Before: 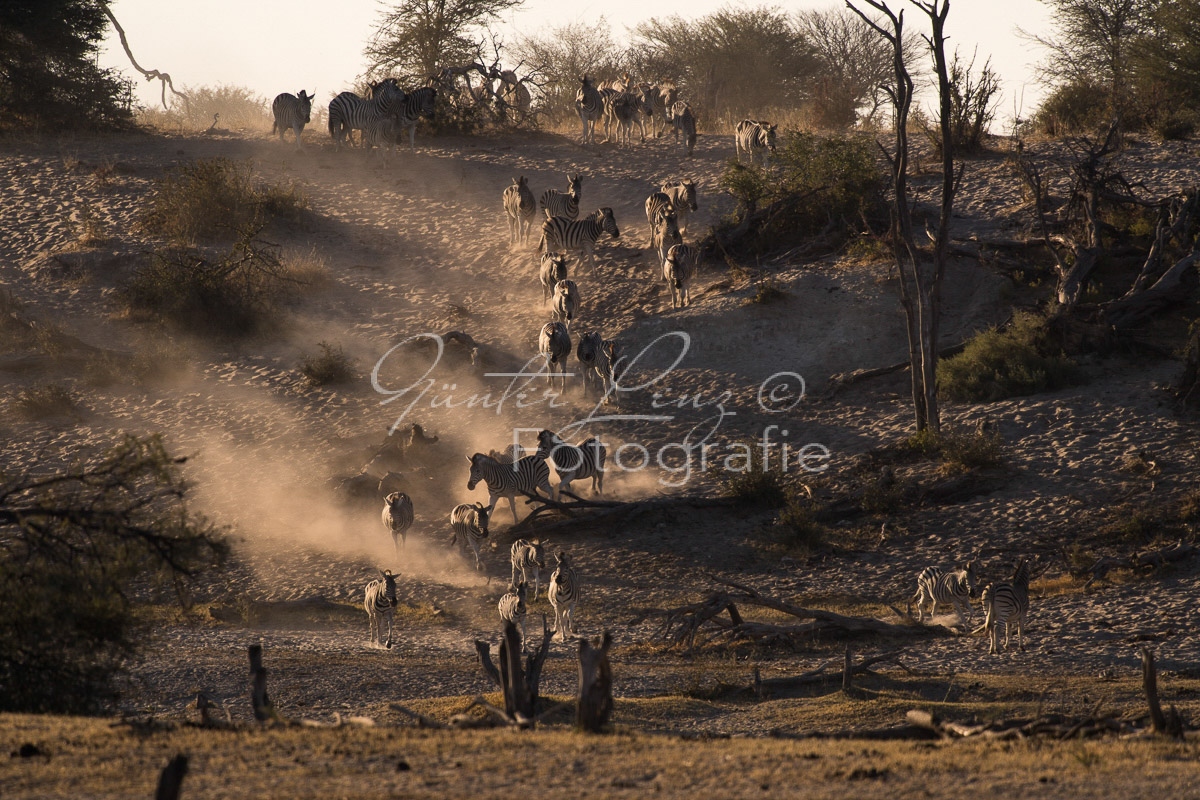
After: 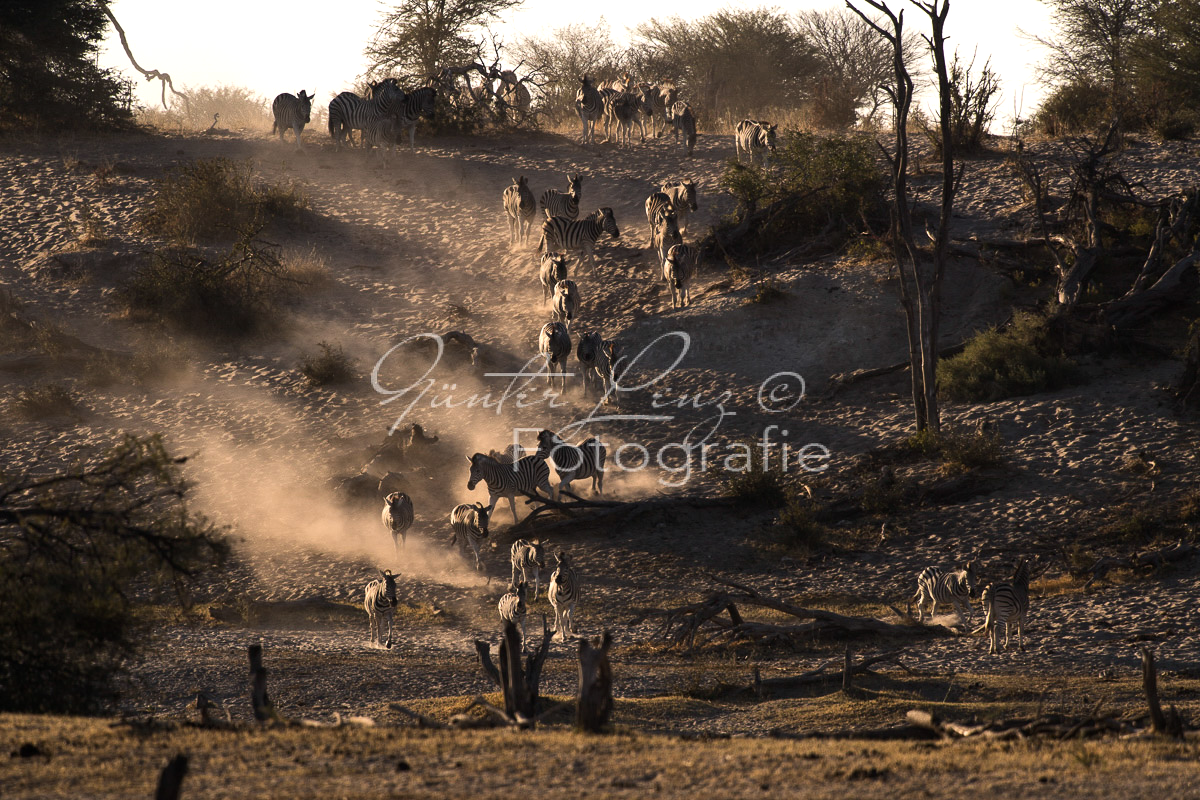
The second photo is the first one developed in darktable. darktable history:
tone equalizer: -8 EV -0.43 EV, -7 EV -0.38 EV, -6 EV -0.344 EV, -5 EV -0.248 EV, -3 EV 0.226 EV, -2 EV 0.324 EV, -1 EV 0.383 EV, +0 EV 0.42 EV, edges refinement/feathering 500, mask exposure compensation -1.57 EV, preserve details no
